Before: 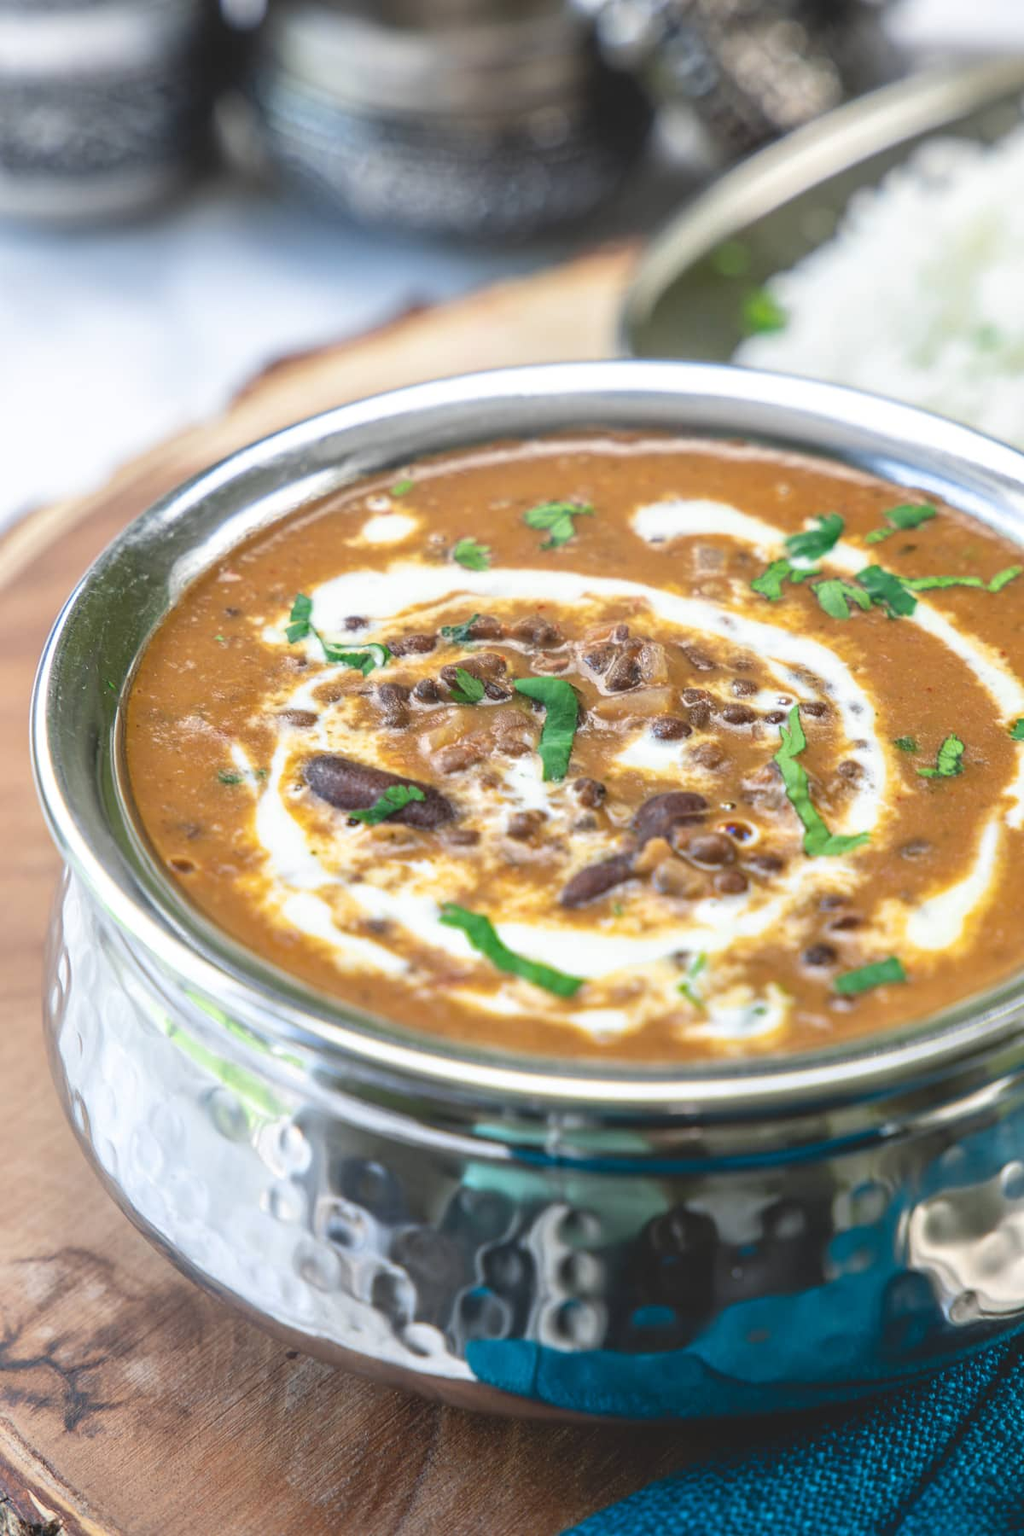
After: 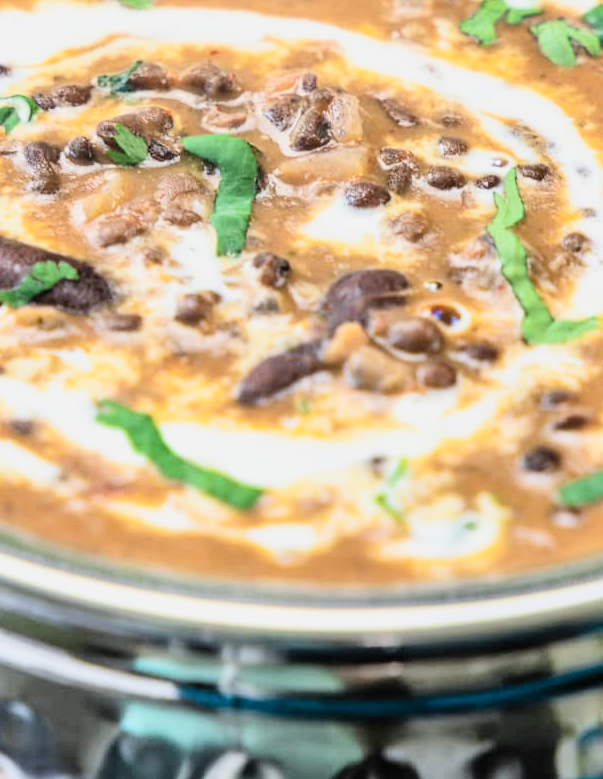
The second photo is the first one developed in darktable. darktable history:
filmic rgb: black relative exposure -5 EV, hardness 2.88, contrast 1.3, highlights saturation mix -30%
tone equalizer: -8 EV 0.001 EV, -7 EV -0.004 EV, -6 EV 0.009 EV, -5 EV 0.032 EV, -4 EV 0.276 EV, -3 EV 0.644 EV, -2 EV 0.584 EV, -1 EV 0.187 EV, +0 EV 0.024 EV
crop: left 35.03%, top 36.625%, right 14.663%, bottom 20.057%
contrast brightness saturation: contrast 0.24, brightness 0.09
